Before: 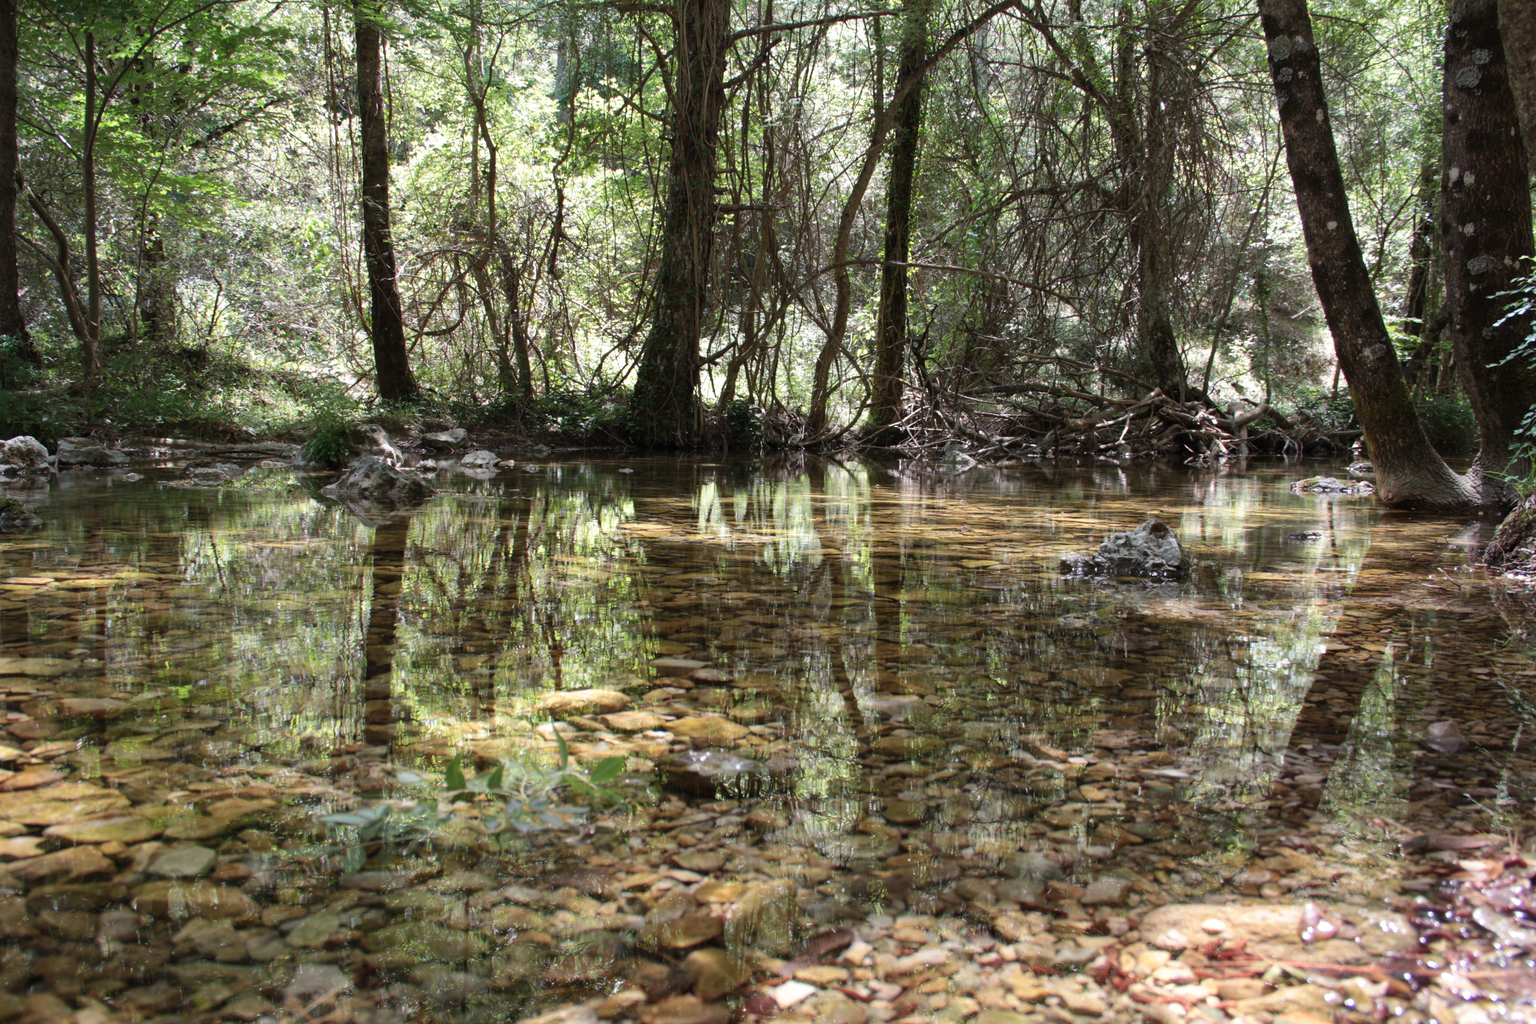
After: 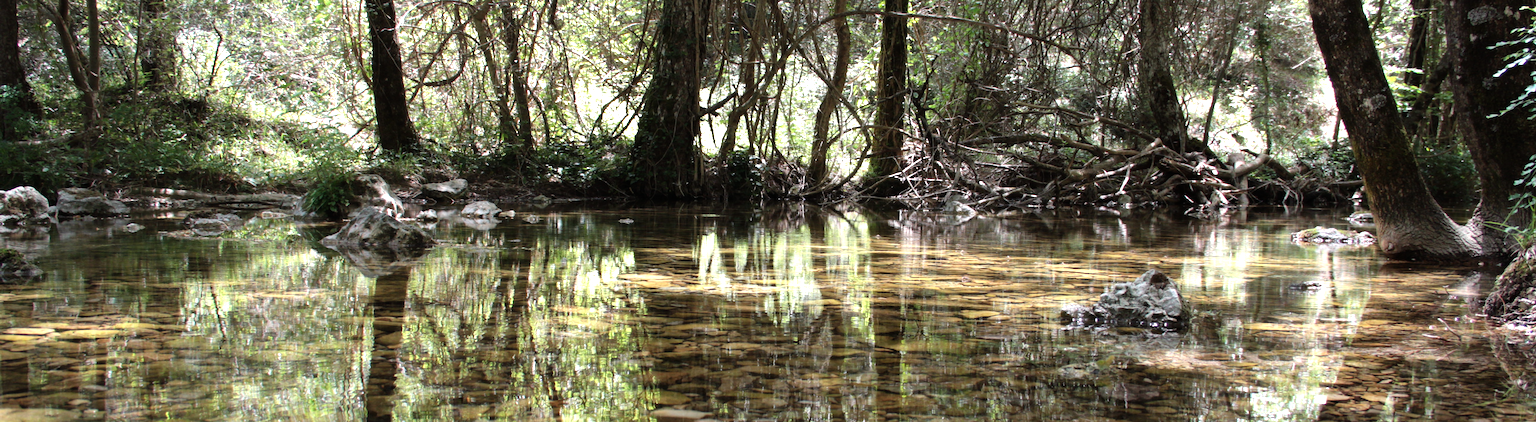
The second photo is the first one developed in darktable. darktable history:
tone equalizer: -8 EV -0.712 EV, -7 EV -0.729 EV, -6 EV -0.576 EV, -5 EV -0.389 EV, -3 EV 0.4 EV, -2 EV 0.6 EV, -1 EV 0.693 EV, +0 EV 0.769 EV
crop and rotate: top 24.394%, bottom 34.372%
